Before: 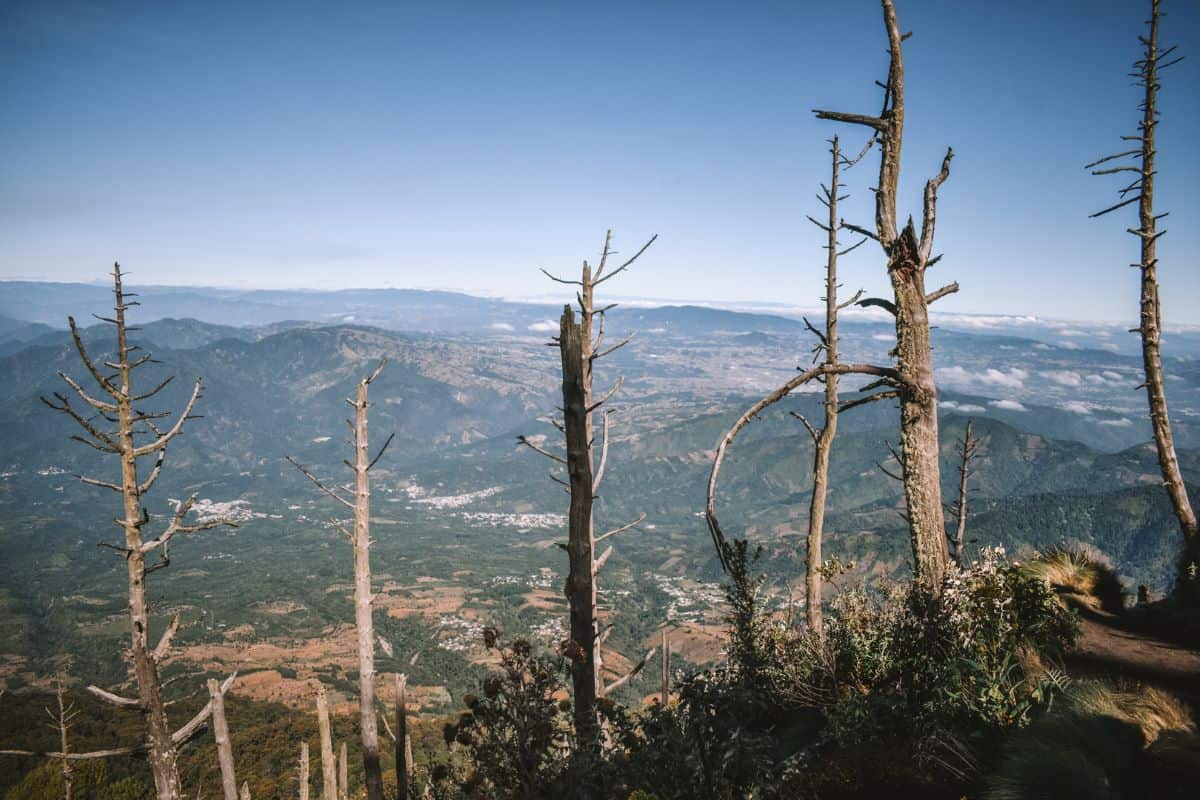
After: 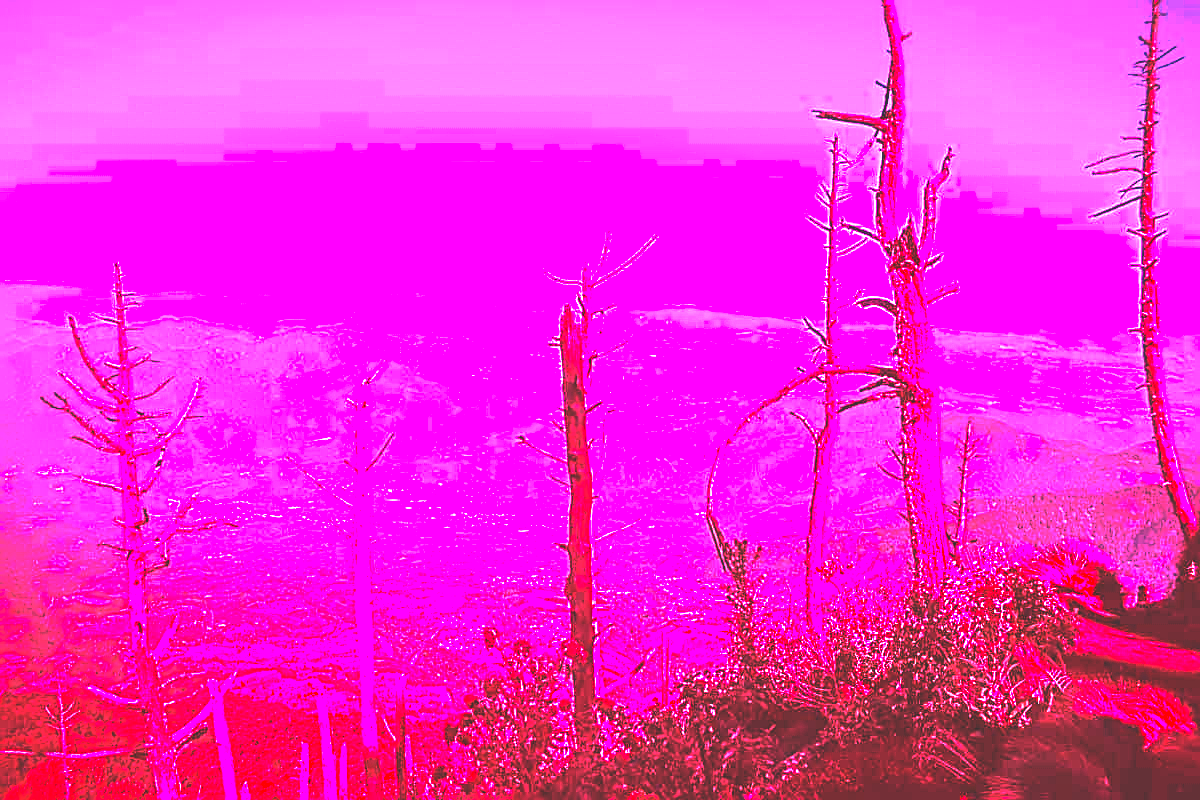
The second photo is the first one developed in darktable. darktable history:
rgb curve: curves: ch0 [(0, 0.186) (0.314, 0.284) (0.775, 0.708) (1, 1)], compensate middle gray true, preserve colors none
exposure: black level correction 0, exposure 1.2 EV, compensate exposure bias true, compensate highlight preservation false
sharpen: on, module defaults
white balance: red 4.26, blue 1.802
